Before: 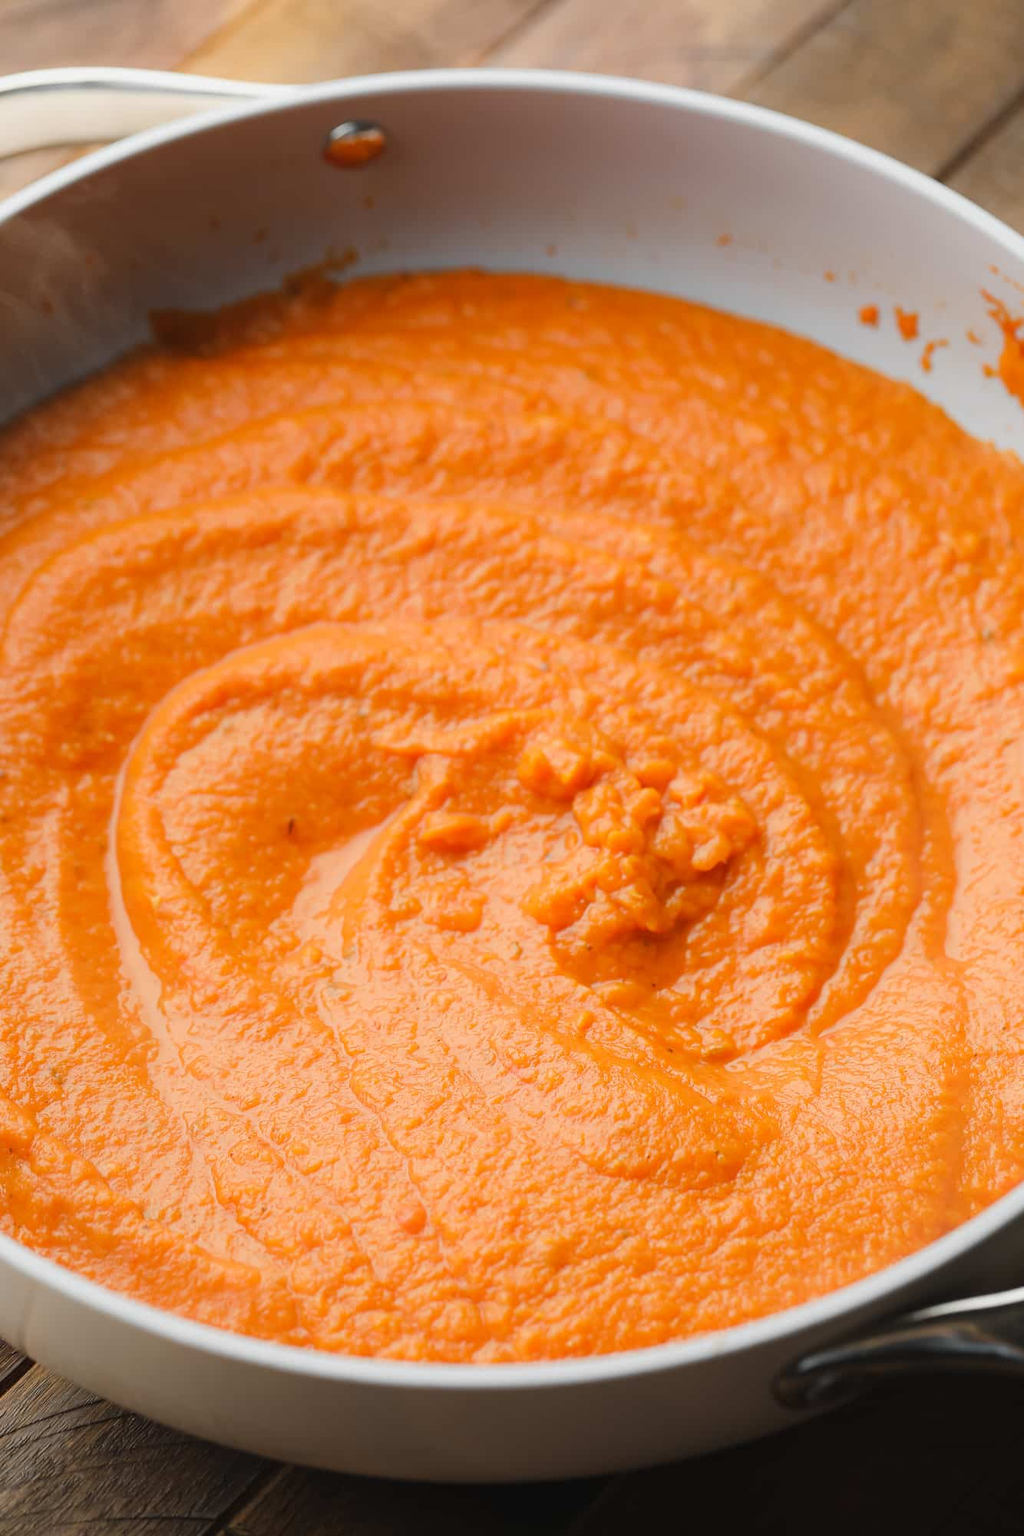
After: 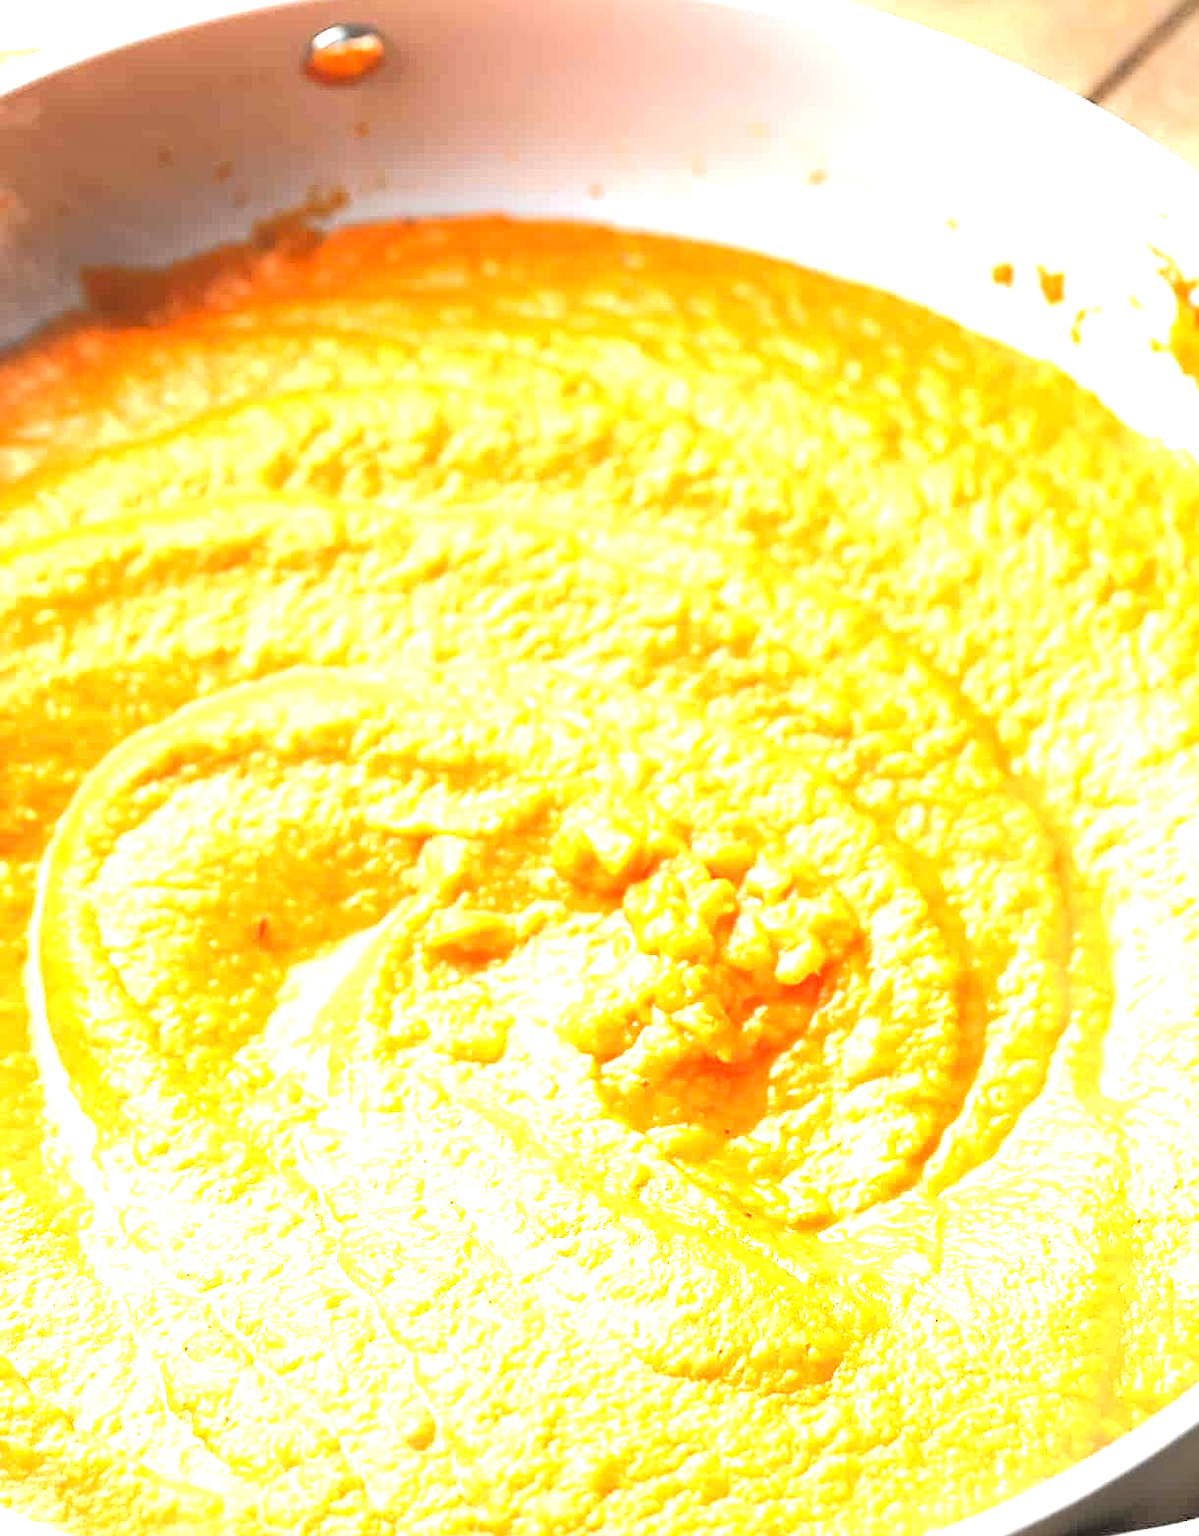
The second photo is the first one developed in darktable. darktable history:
crop: left 8.429%, top 6.602%, bottom 15.245%
sharpen: on, module defaults
tone equalizer: -8 EV -1.83 EV, -7 EV -1.18 EV, -6 EV -1.61 EV, edges refinement/feathering 500, mask exposure compensation -1.57 EV, preserve details no
exposure: exposure 2.196 EV, compensate highlight preservation false
